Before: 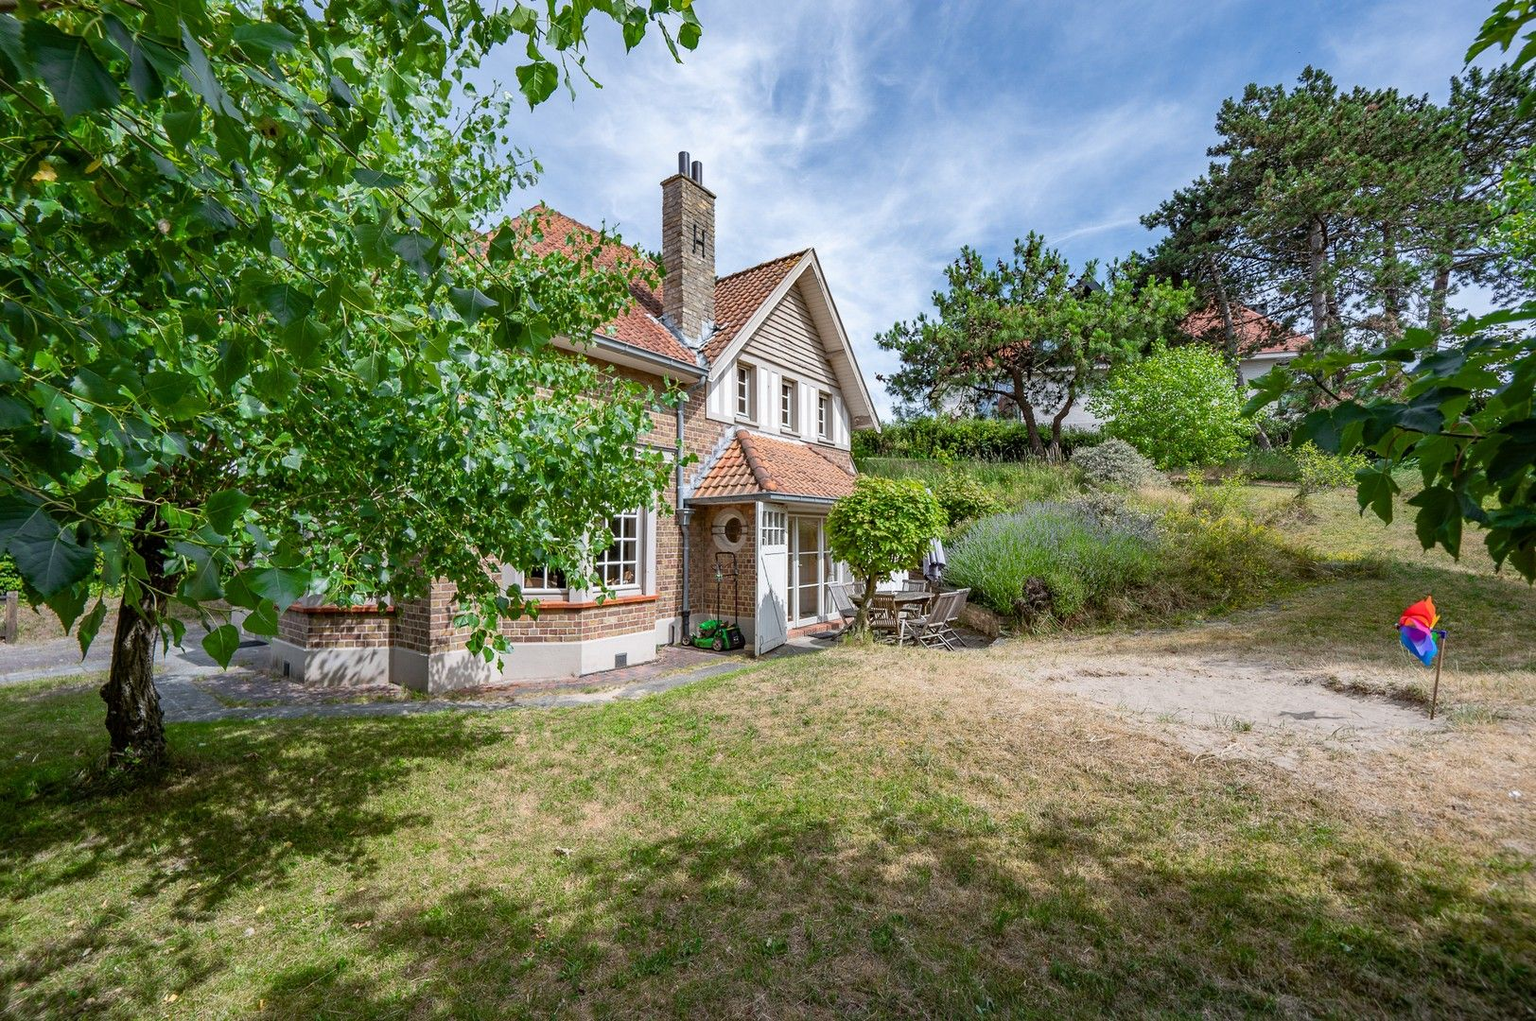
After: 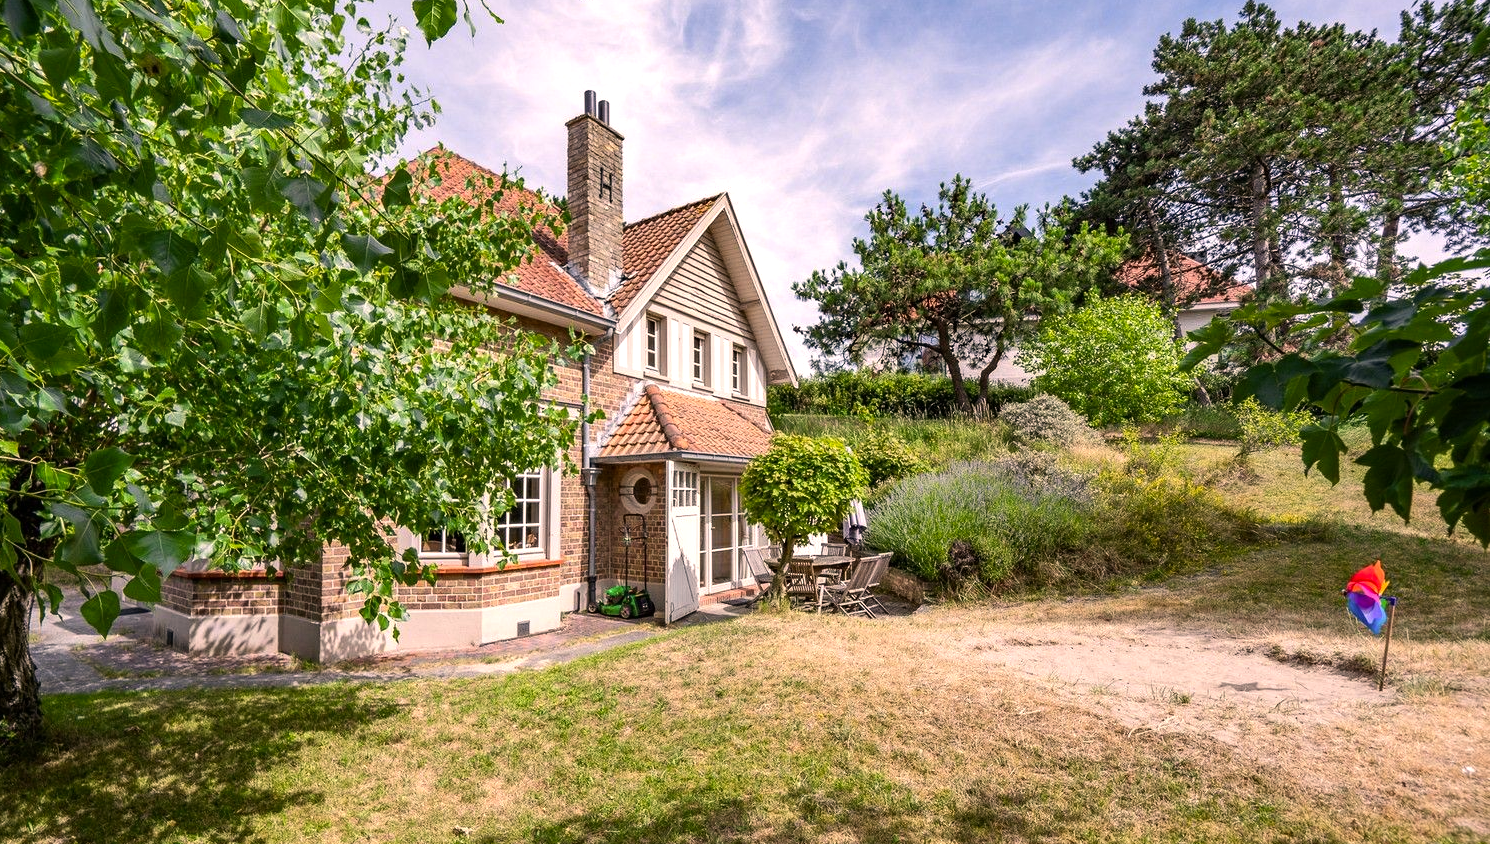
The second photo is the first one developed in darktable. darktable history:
crop: left 8.197%, top 6.541%, bottom 15.259%
tone equalizer: -8 EV -0.438 EV, -7 EV -0.389 EV, -6 EV -0.356 EV, -5 EV -0.226 EV, -3 EV 0.252 EV, -2 EV 0.356 EV, -1 EV 0.386 EV, +0 EV 0.404 EV, edges refinement/feathering 500, mask exposure compensation -1.57 EV, preserve details no
color correction: highlights a* 11.99, highlights b* 11.87
